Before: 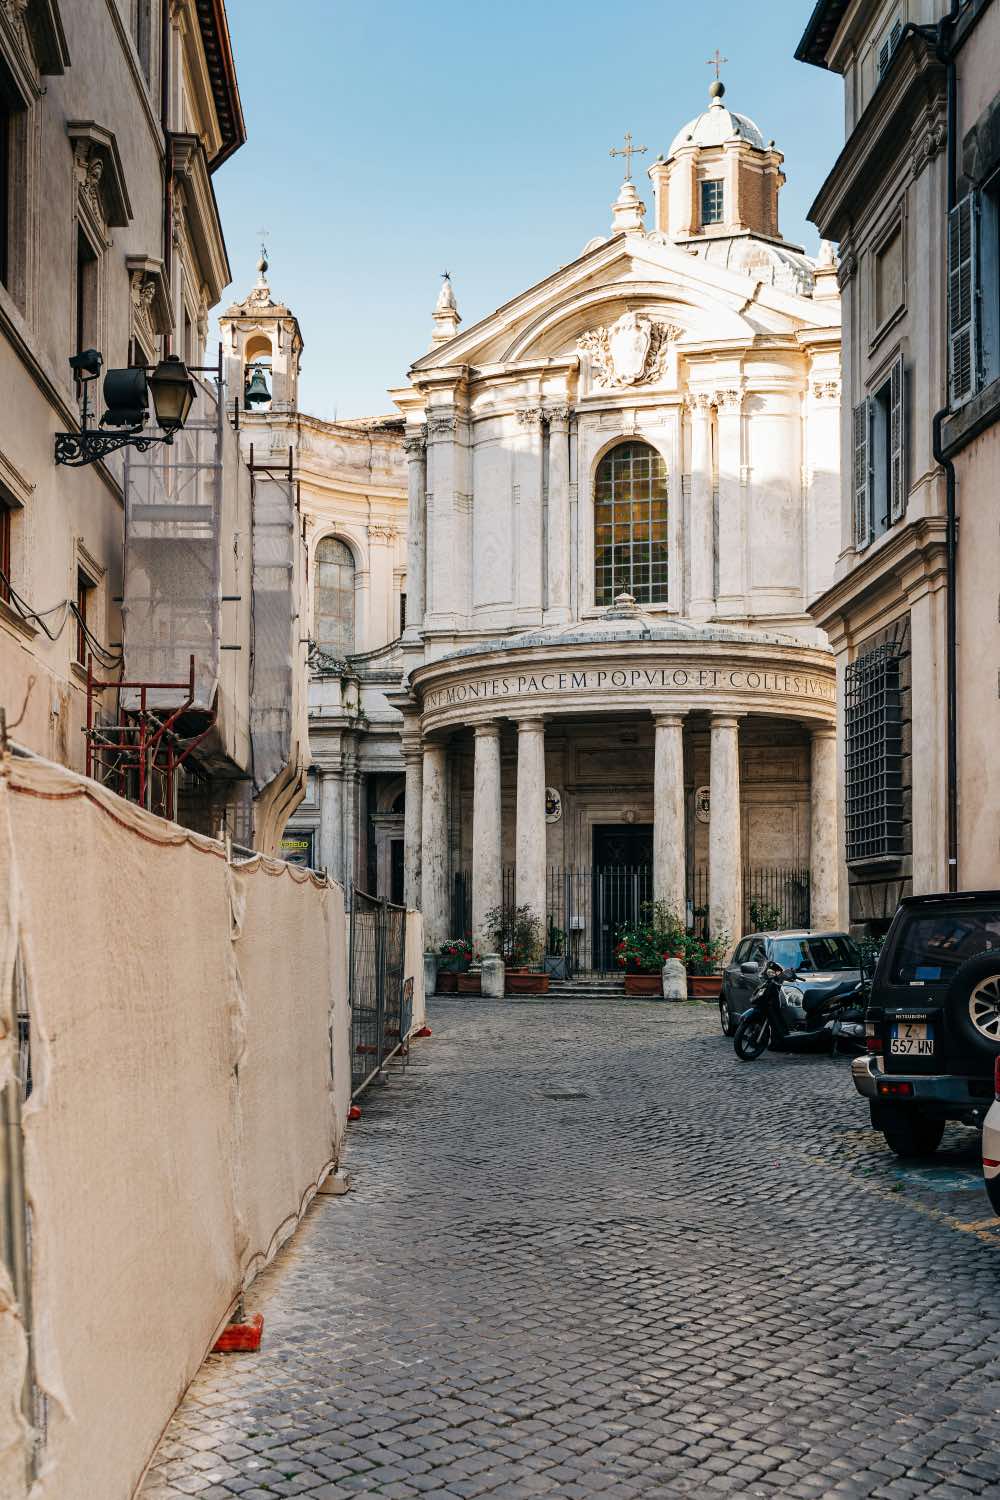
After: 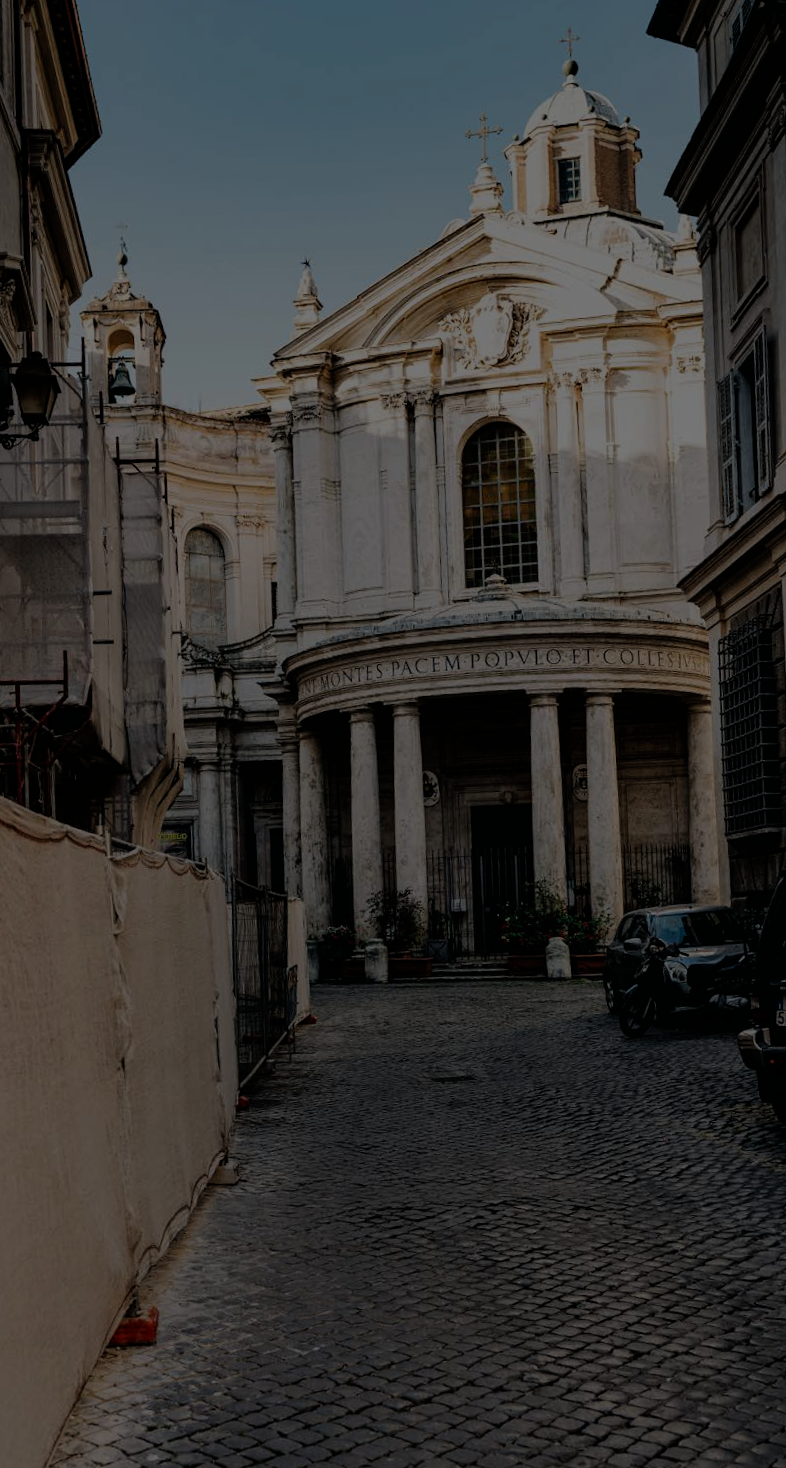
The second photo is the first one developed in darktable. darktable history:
crop and rotate: angle -3.27°, left 14.277%, top 0.028%, right 10.766%, bottom 0.028%
rotate and perspective: rotation -5.2°, automatic cropping off
exposure: exposure -2.446 EV, compensate highlight preservation false
filmic rgb: black relative exposure -7.65 EV, white relative exposure 4.56 EV, hardness 3.61
